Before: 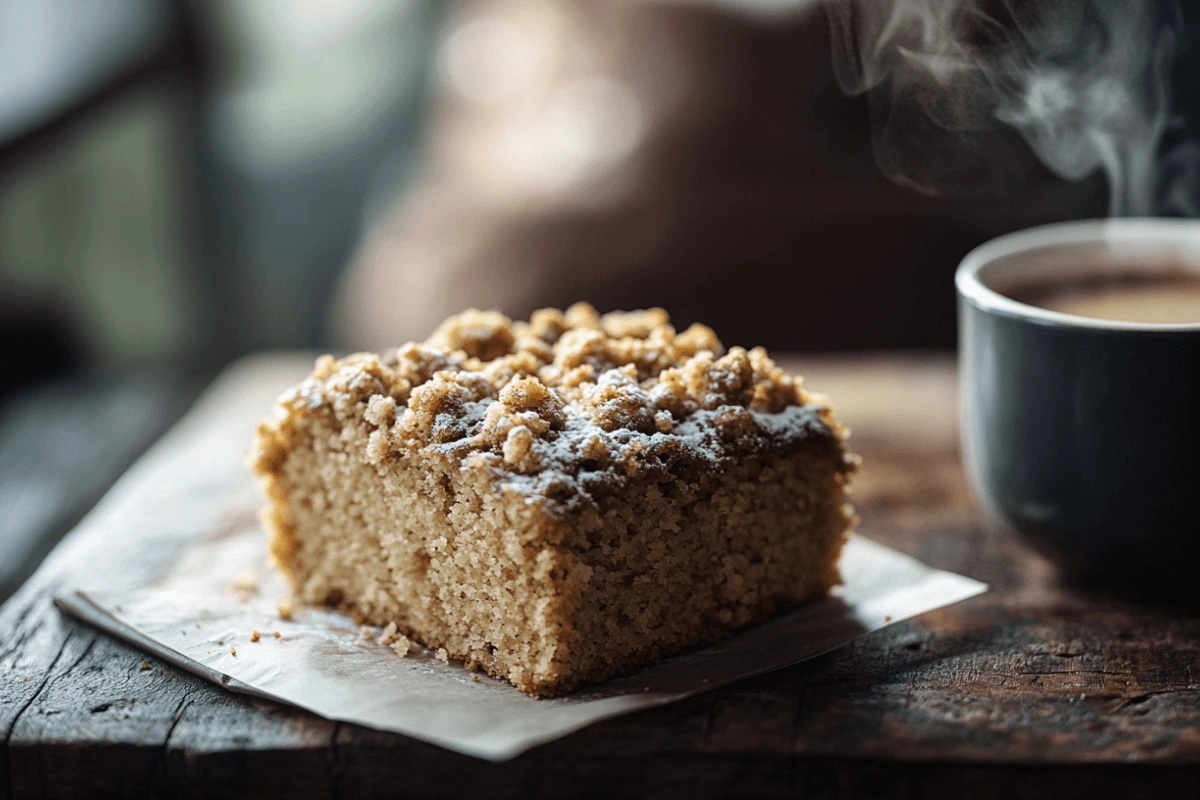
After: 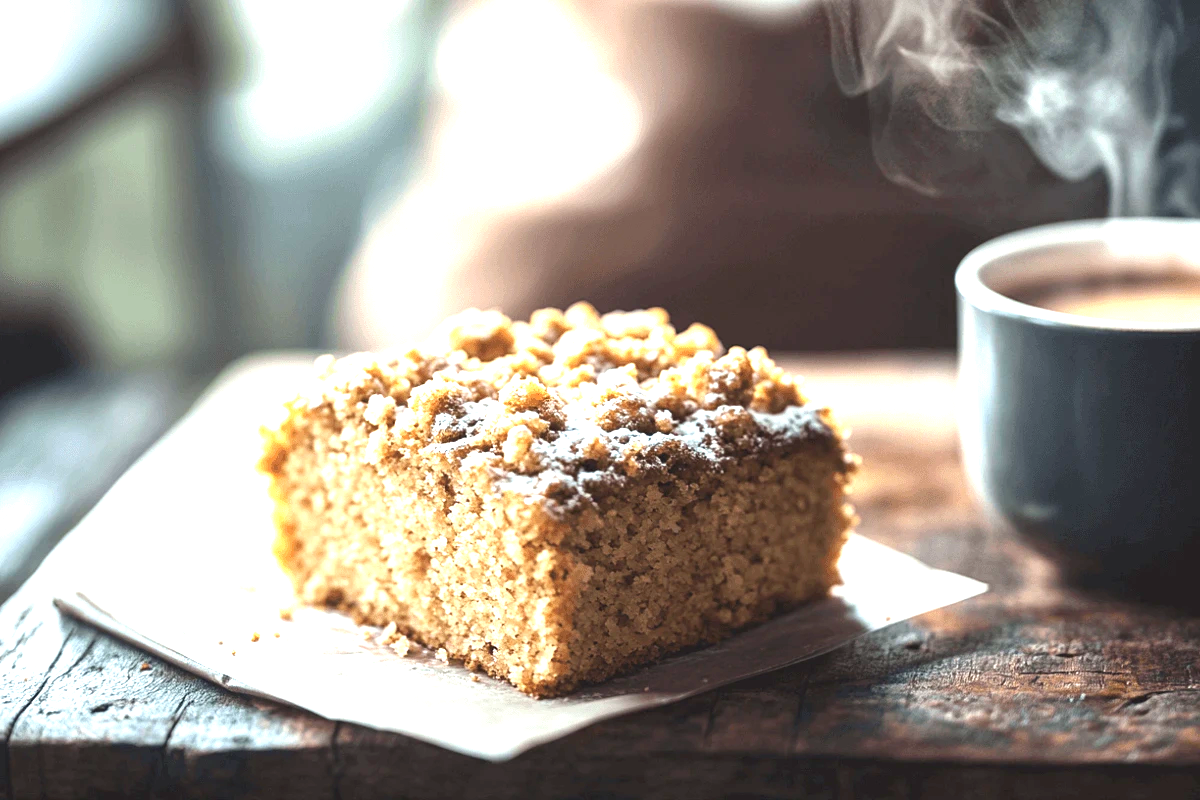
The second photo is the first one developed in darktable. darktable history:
contrast brightness saturation: contrast -0.11
exposure: black level correction 0, exposure 1.9 EV, compensate highlight preservation false
